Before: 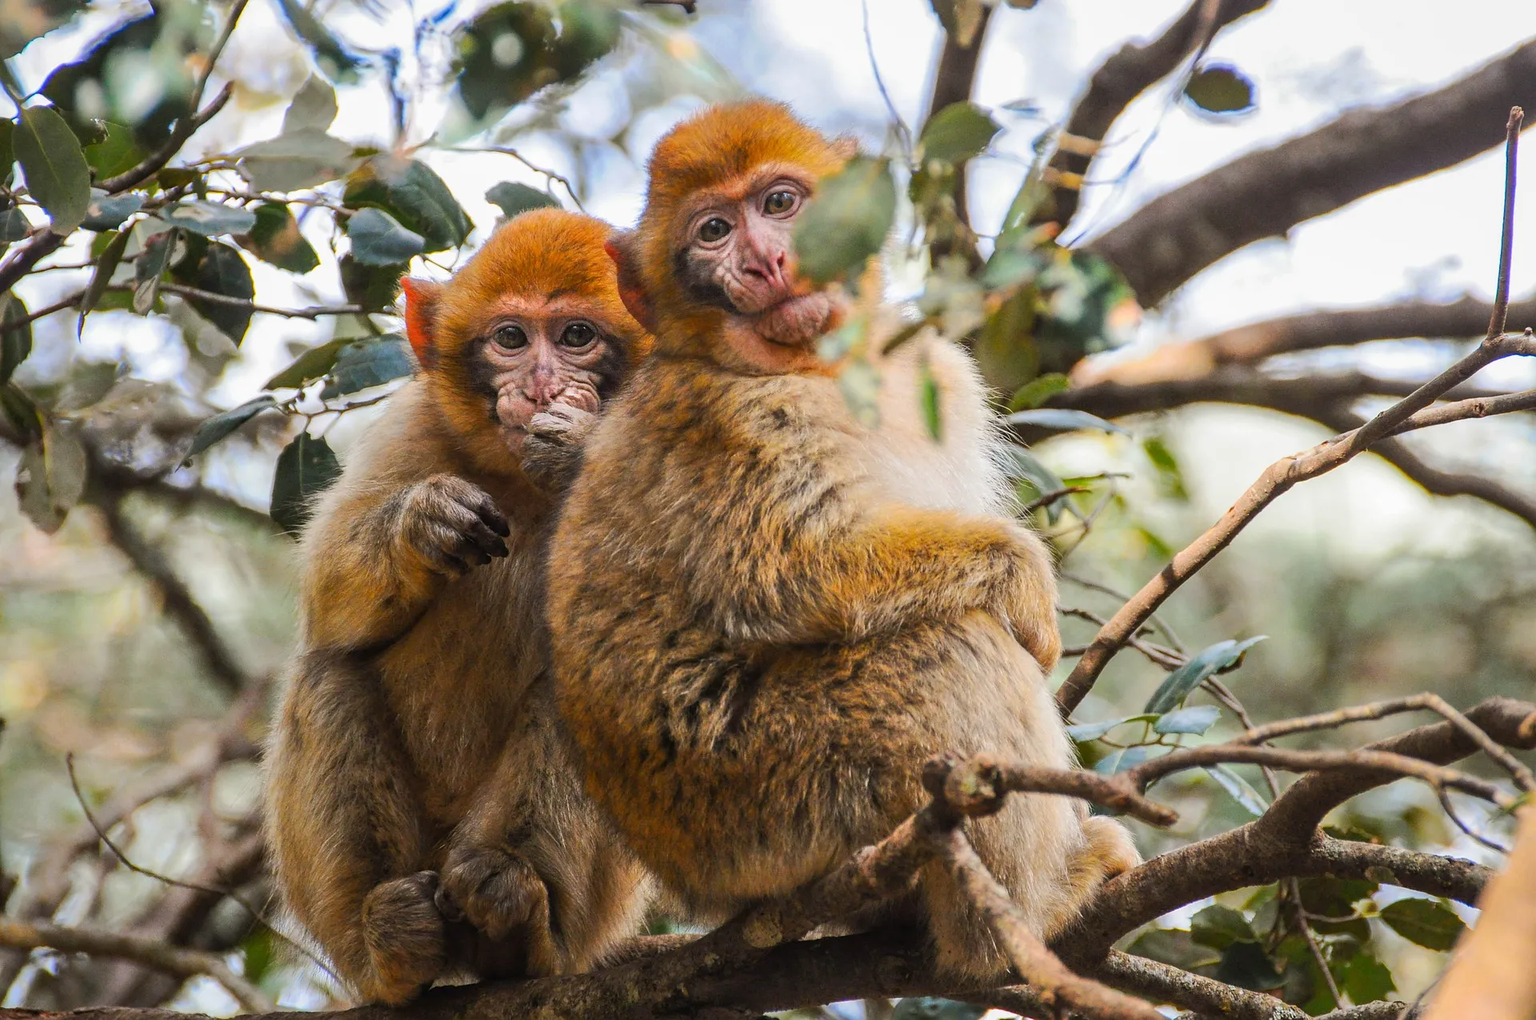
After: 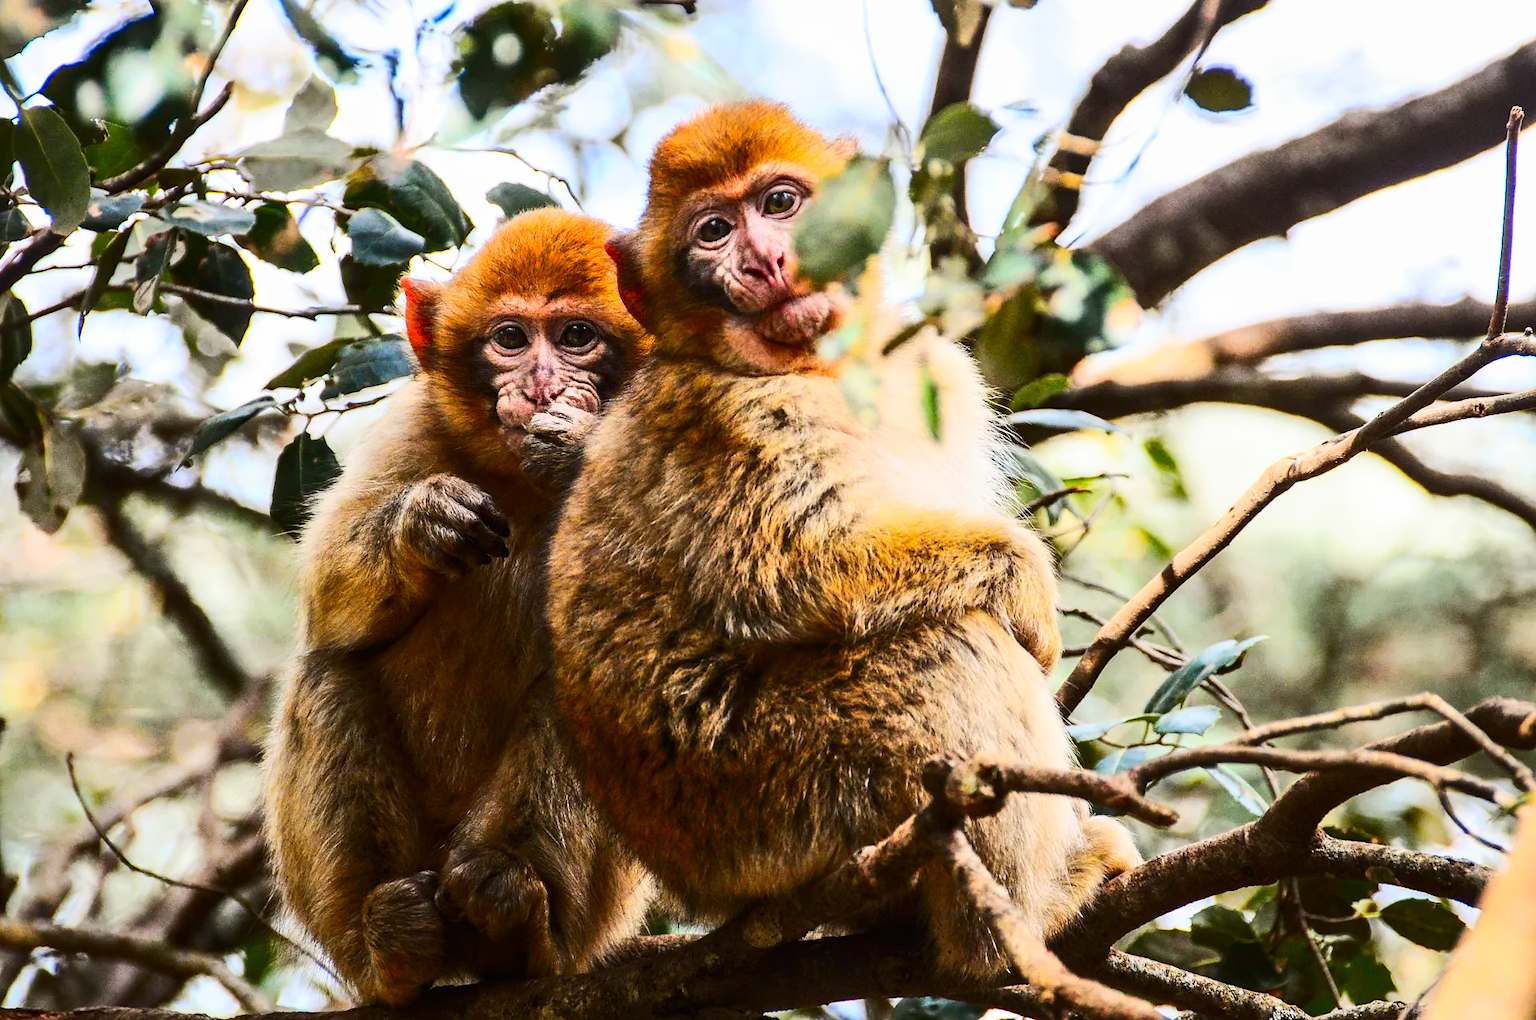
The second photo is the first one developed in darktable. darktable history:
contrast brightness saturation: contrast 0.404, brightness 0.046, saturation 0.259
